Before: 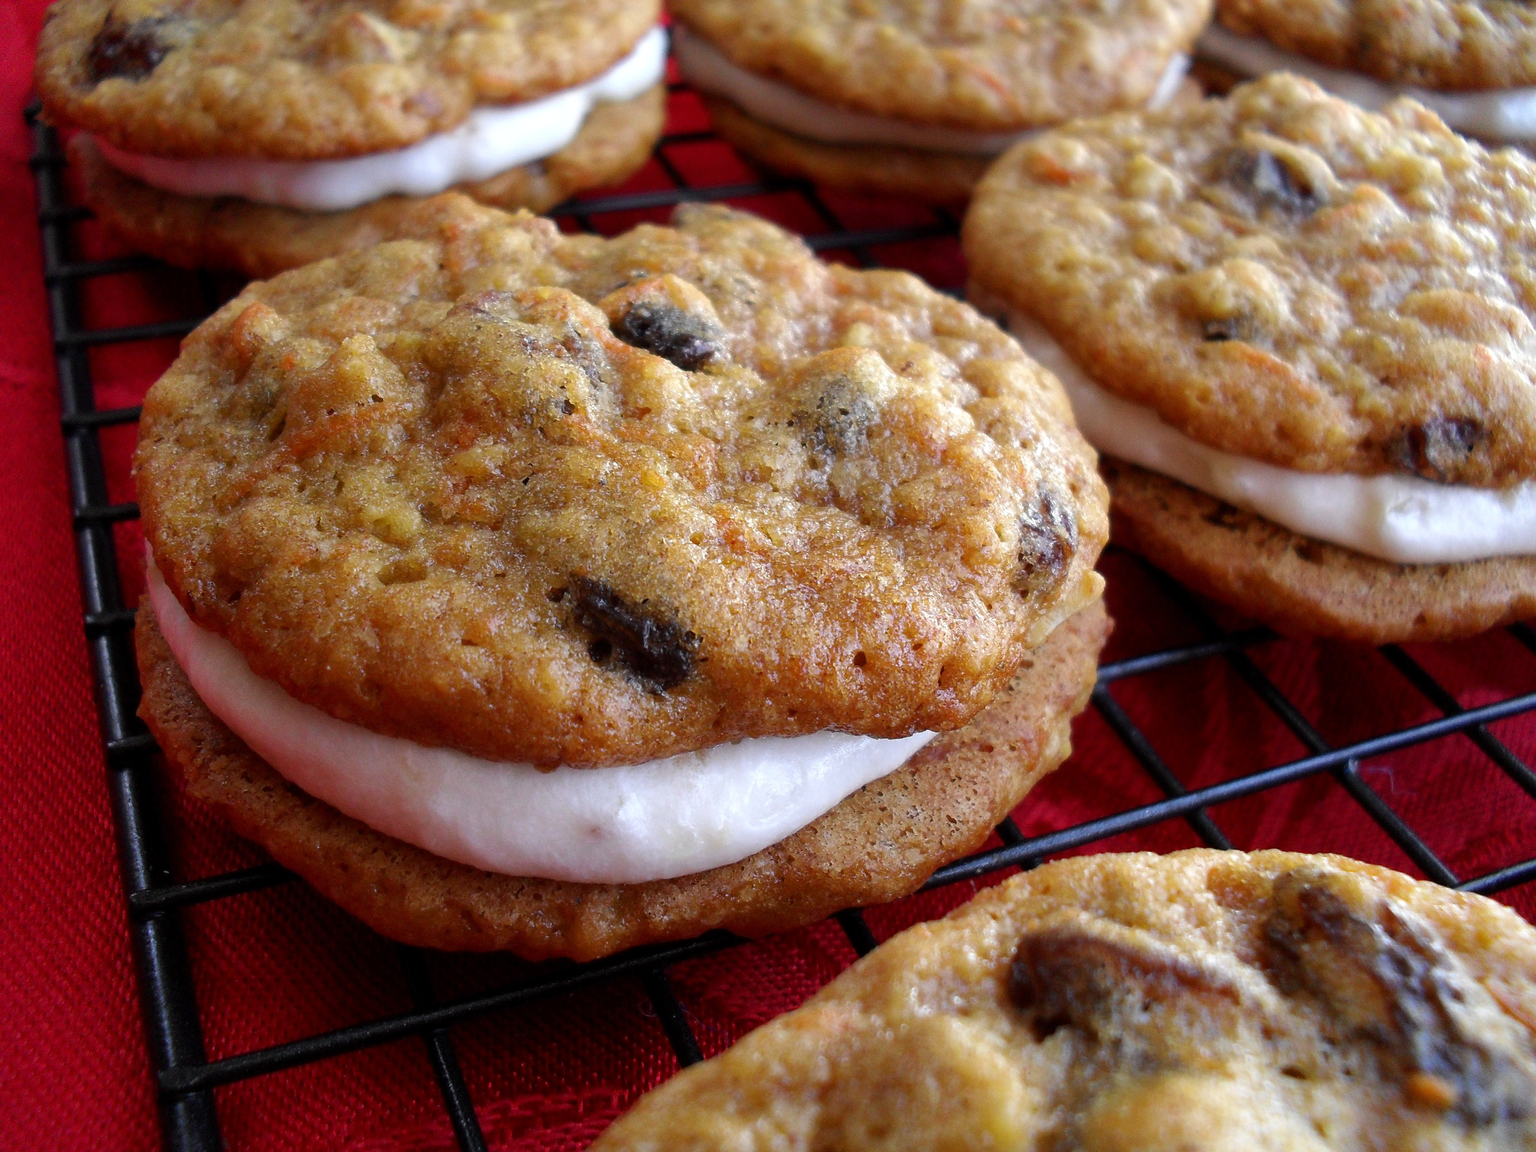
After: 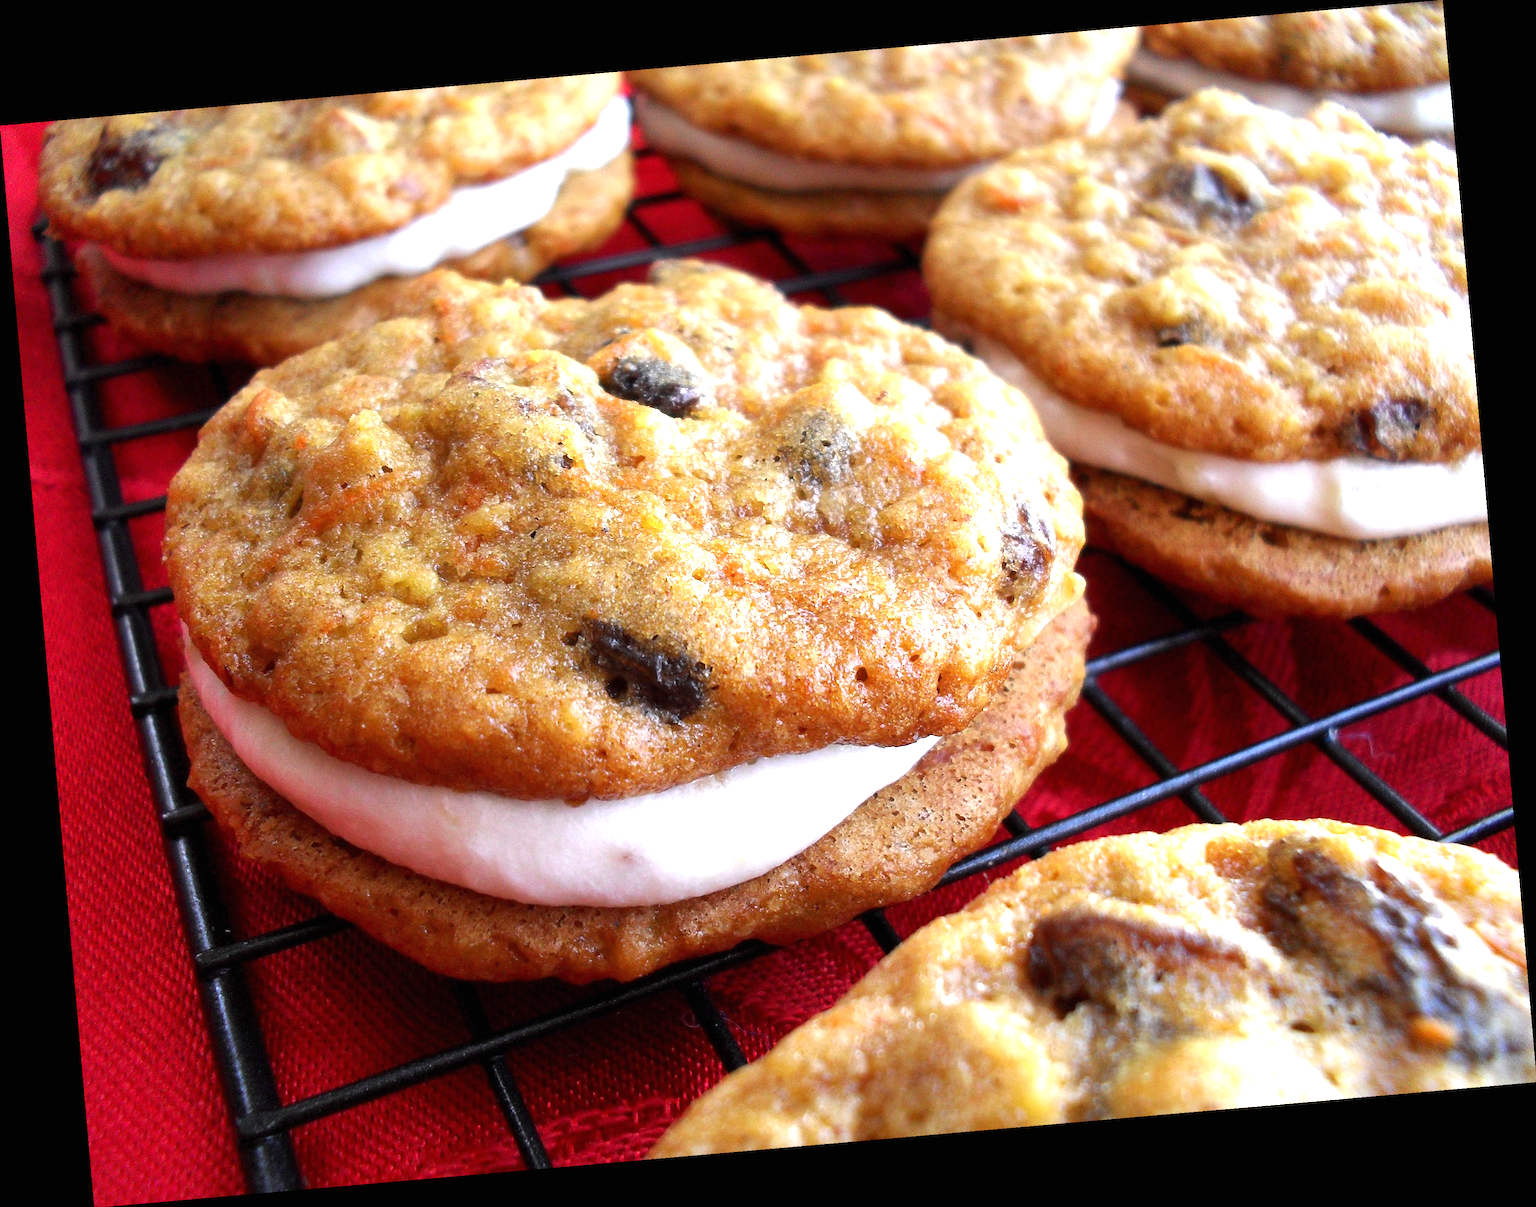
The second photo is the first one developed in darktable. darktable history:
rotate and perspective: rotation -4.98°, automatic cropping off
exposure: black level correction 0, exposure 1.1 EV, compensate highlight preservation false
